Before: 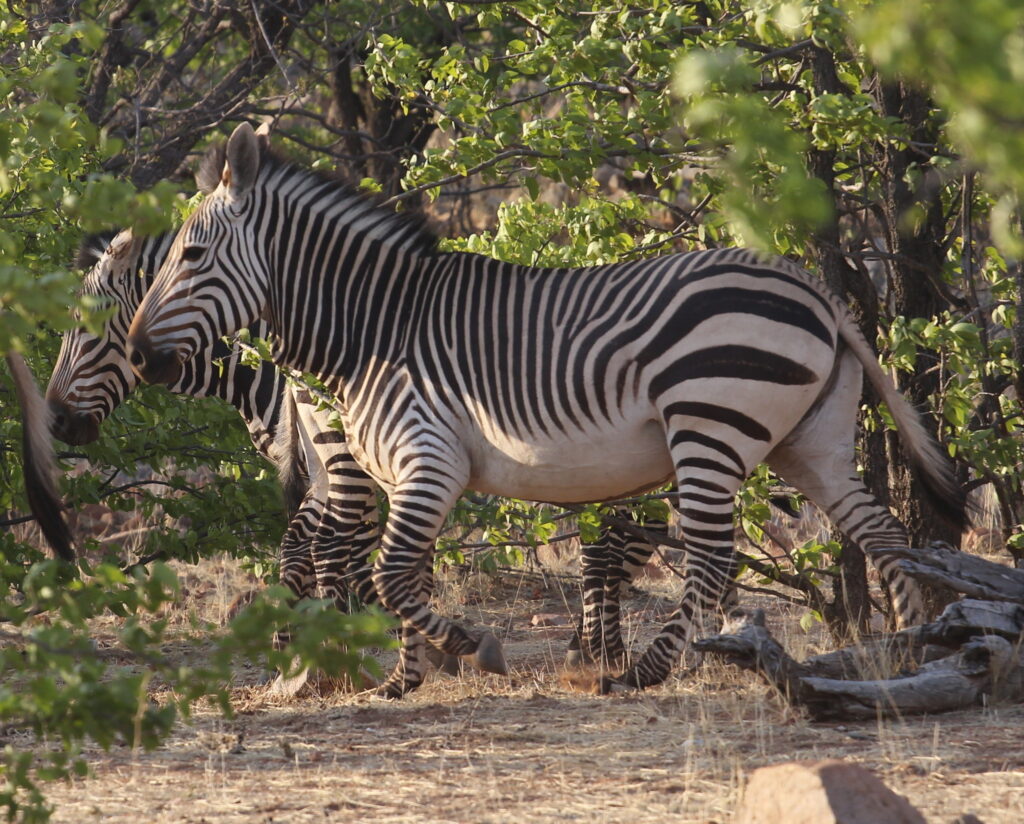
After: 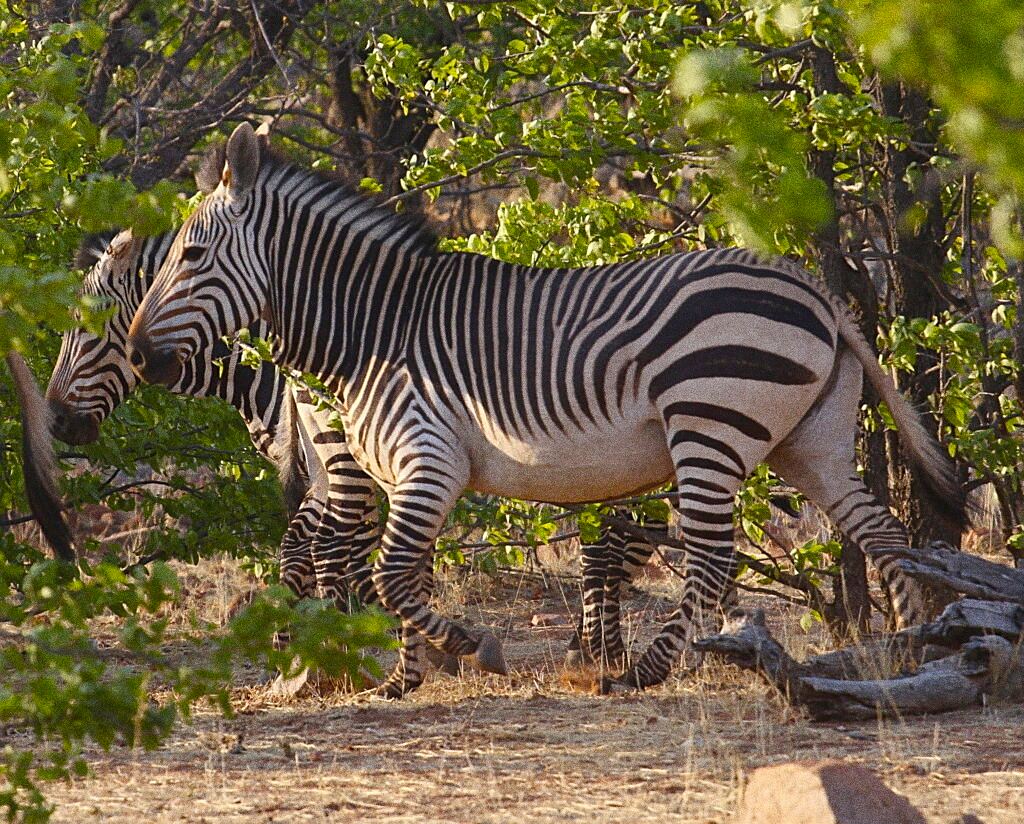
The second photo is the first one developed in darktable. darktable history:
sharpen: on, module defaults
color balance rgb: perceptual saturation grading › global saturation 20%, perceptual saturation grading › highlights 2.68%, perceptual saturation grading › shadows 50%
grain: strength 49.07%
